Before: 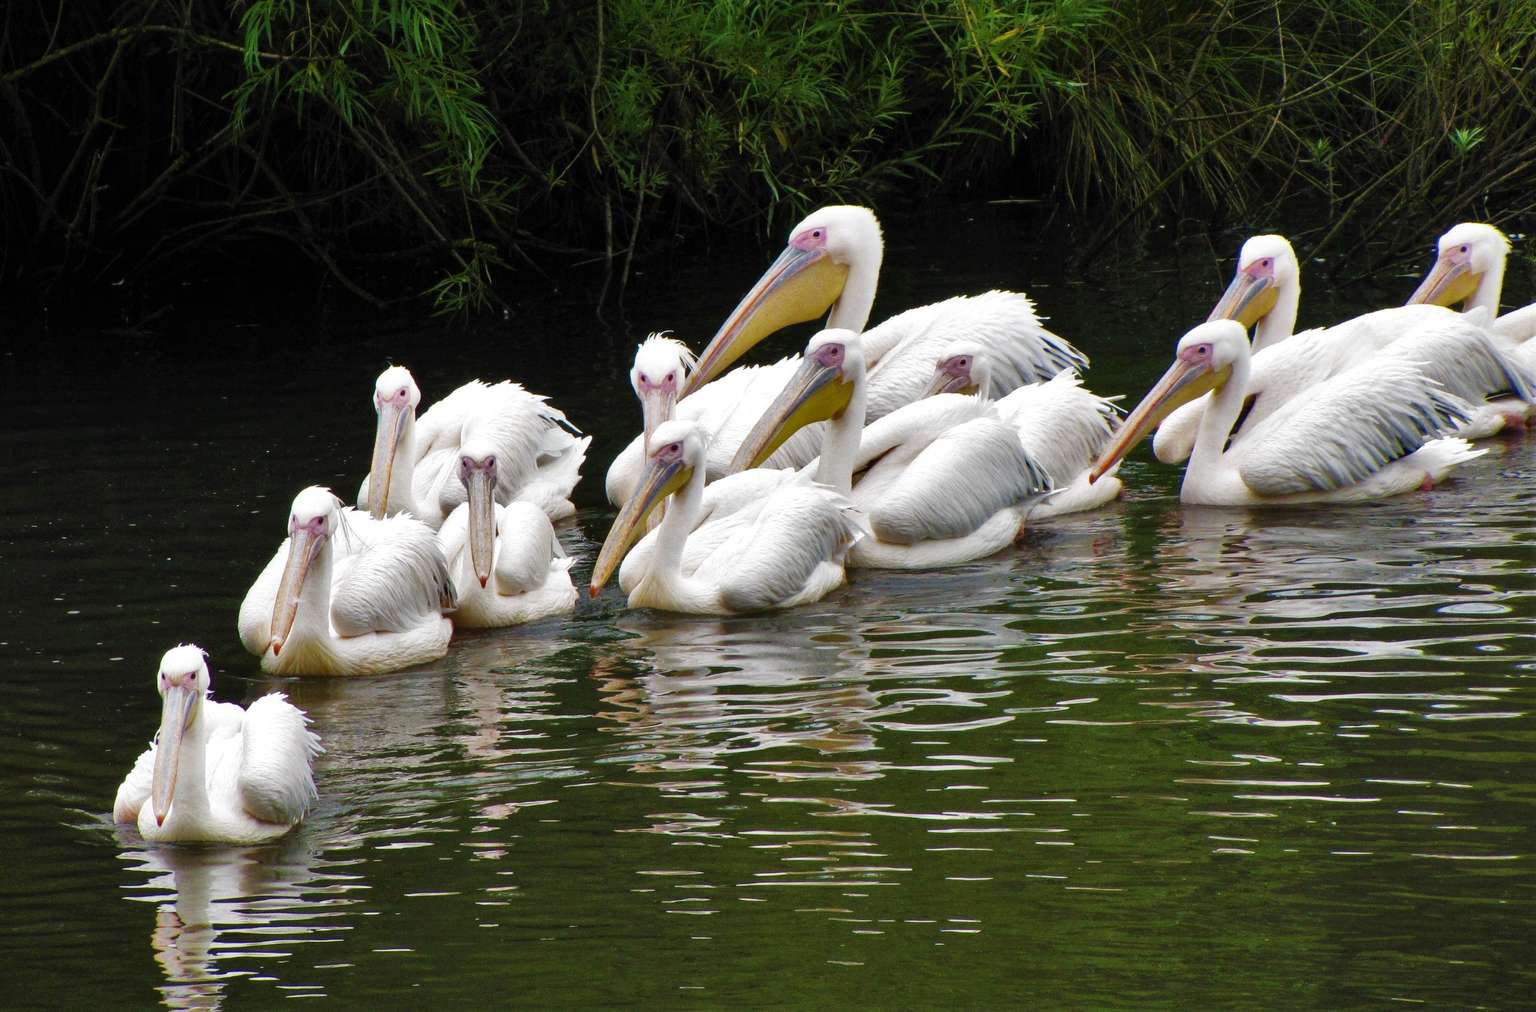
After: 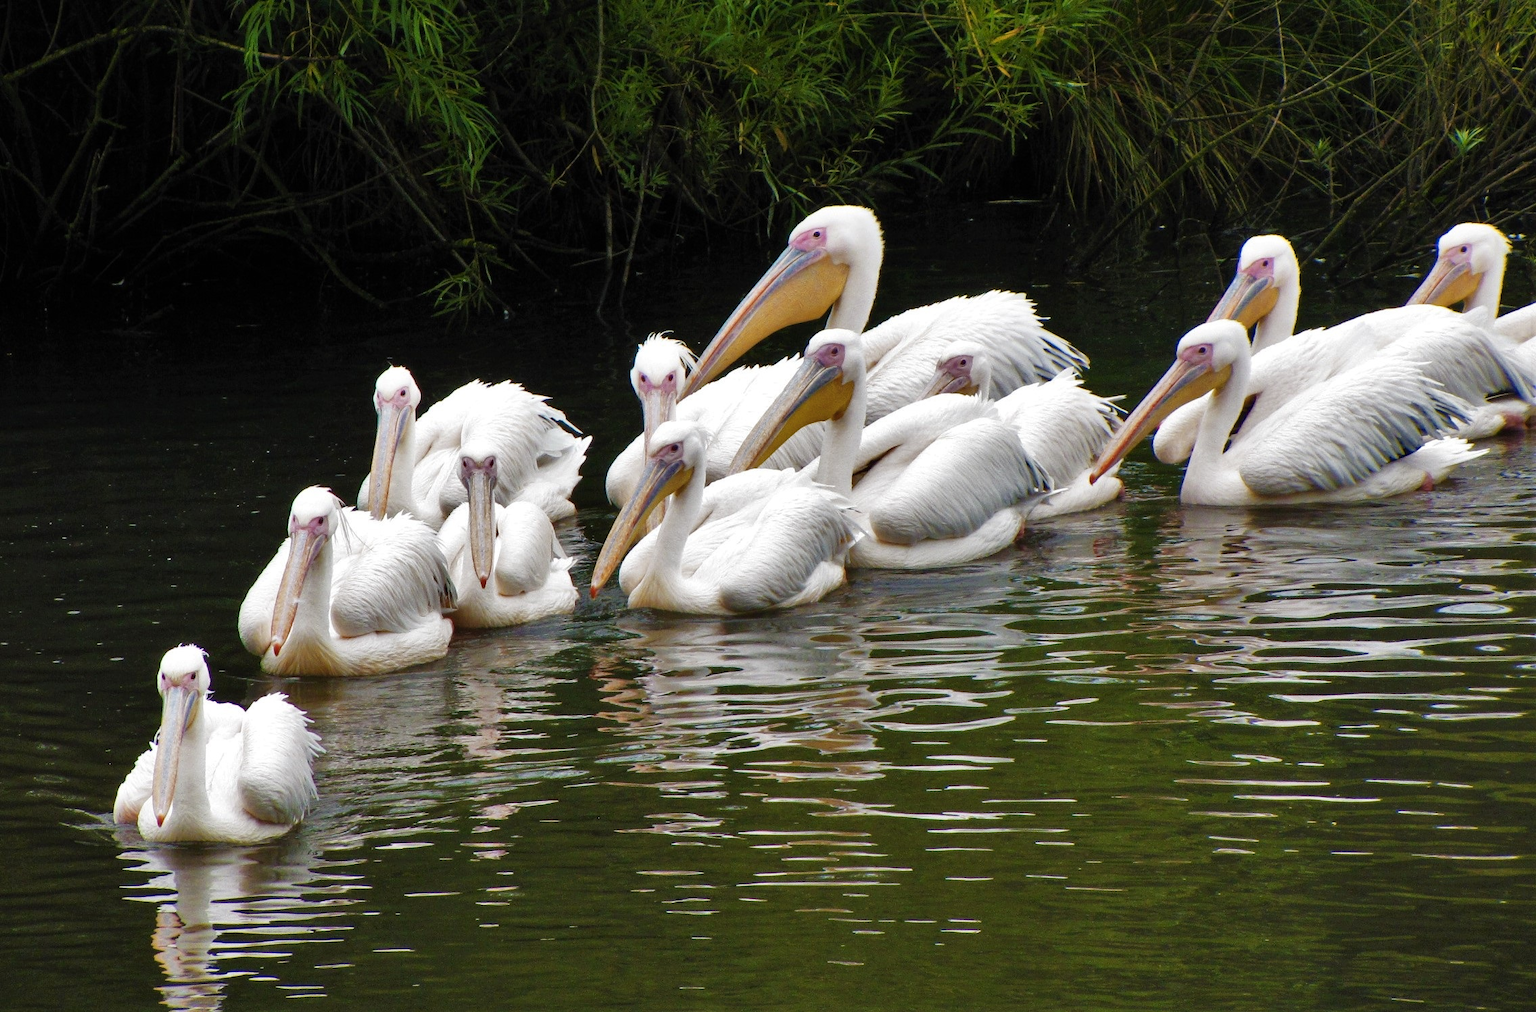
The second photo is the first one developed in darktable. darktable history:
color zones: curves: ch1 [(0, 0.455) (0.063, 0.455) (0.286, 0.495) (0.429, 0.5) (0.571, 0.5) (0.714, 0.5) (0.857, 0.5) (1, 0.455)]; ch2 [(0, 0.532) (0.063, 0.521) (0.233, 0.447) (0.429, 0.489) (0.571, 0.5) (0.714, 0.5) (0.857, 0.5) (1, 0.532)]
